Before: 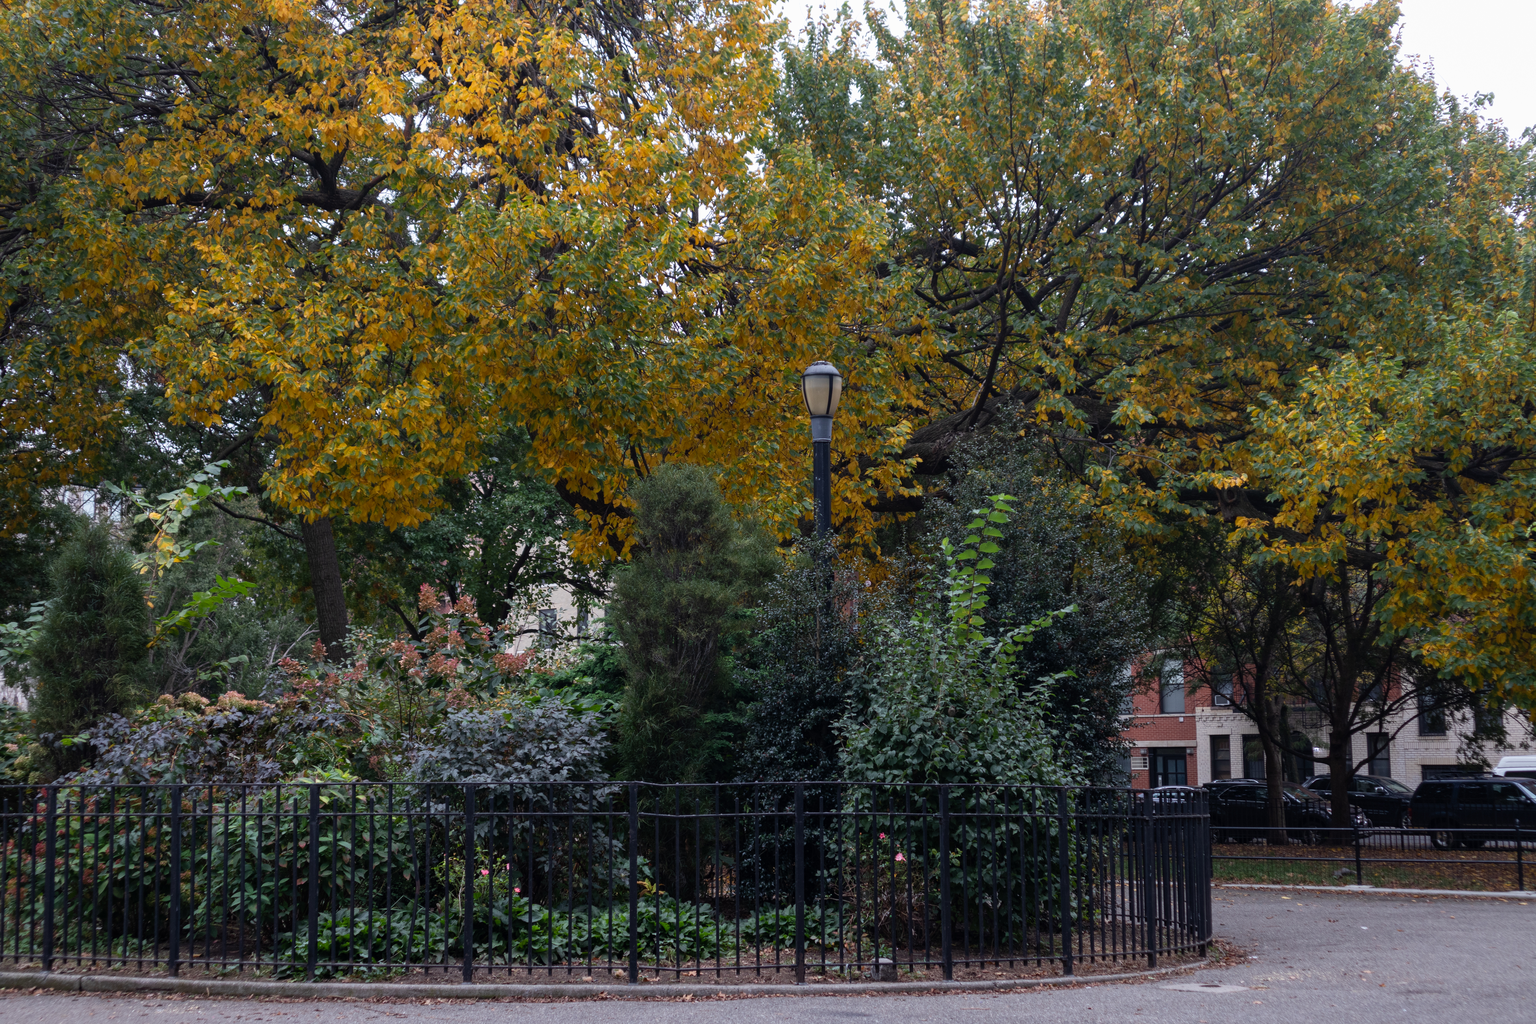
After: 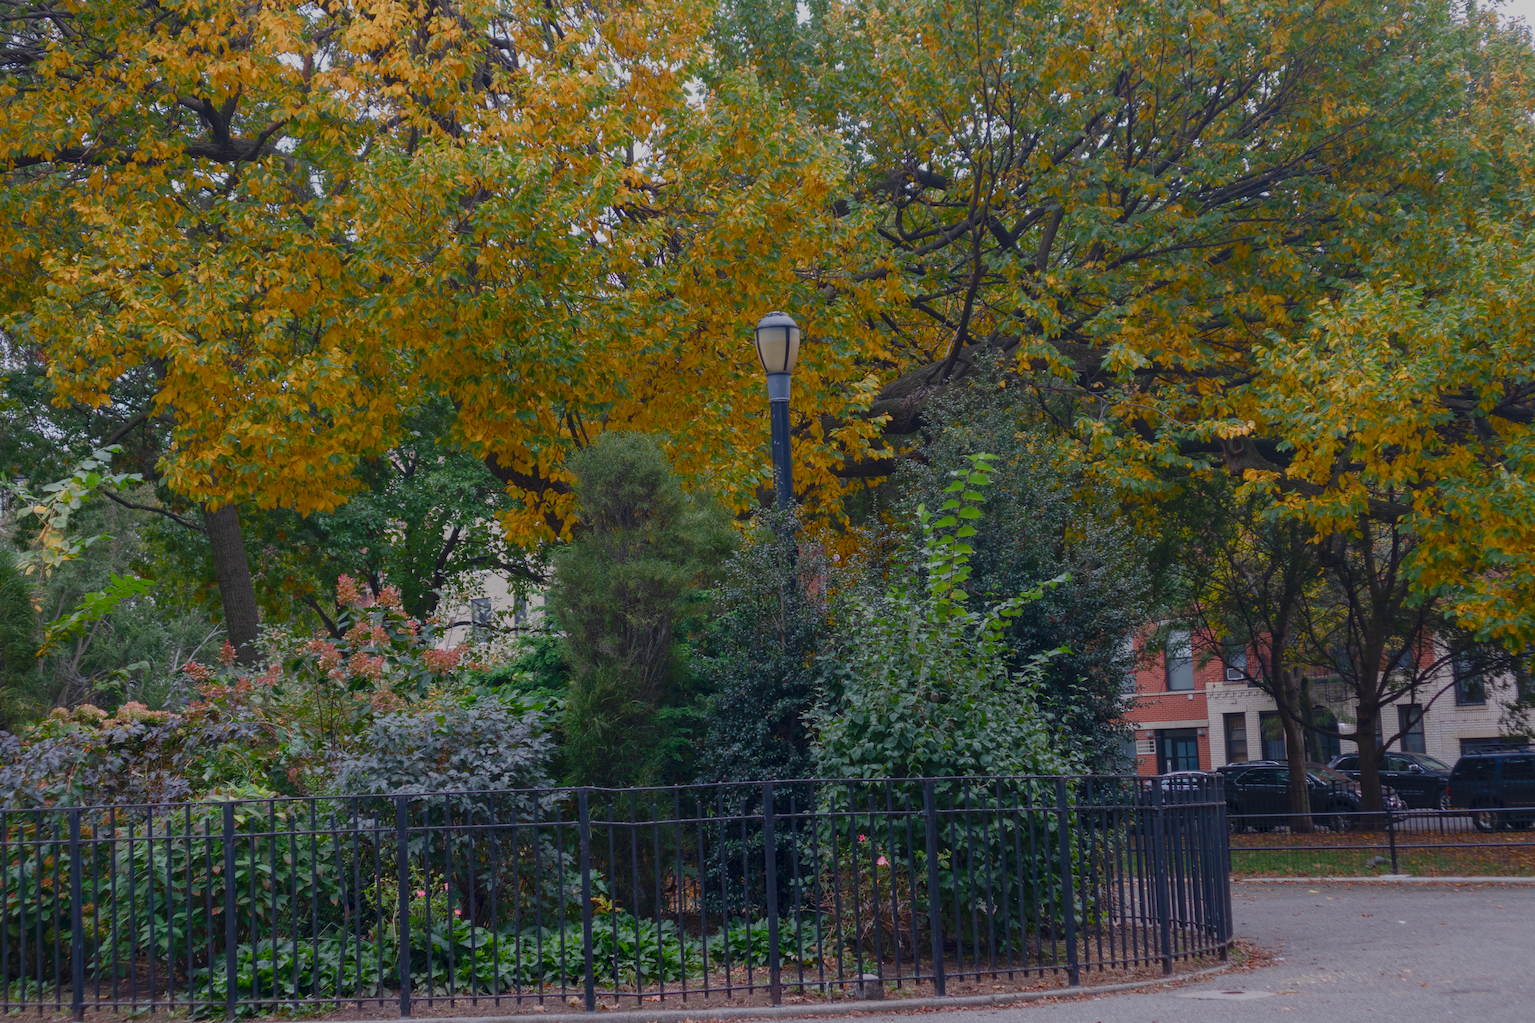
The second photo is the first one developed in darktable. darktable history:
crop and rotate: angle 1.96°, left 5.673%, top 5.673%
color balance rgb: shadows lift › chroma 1%, shadows lift › hue 113°, highlights gain › chroma 0.2%, highlights gain › hue 333°, perceptual saturation grading › global saturation 20%, perceptual saturation grading › highlights -50%, perceptual saturation grading › shadows 25%, contrast -30%
